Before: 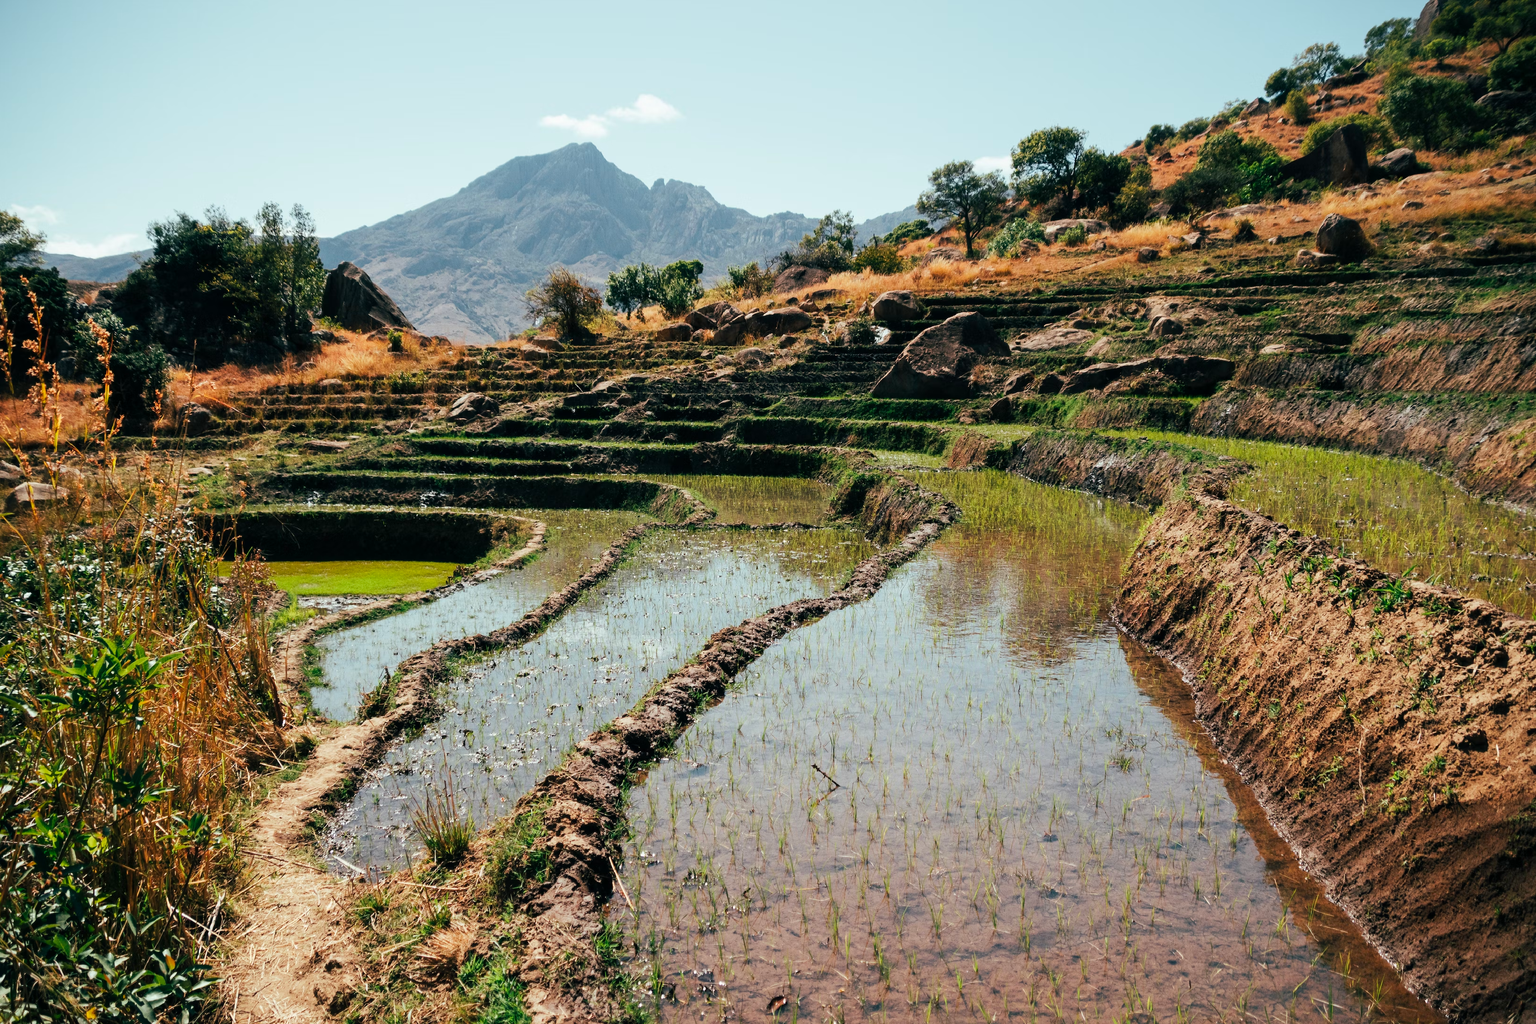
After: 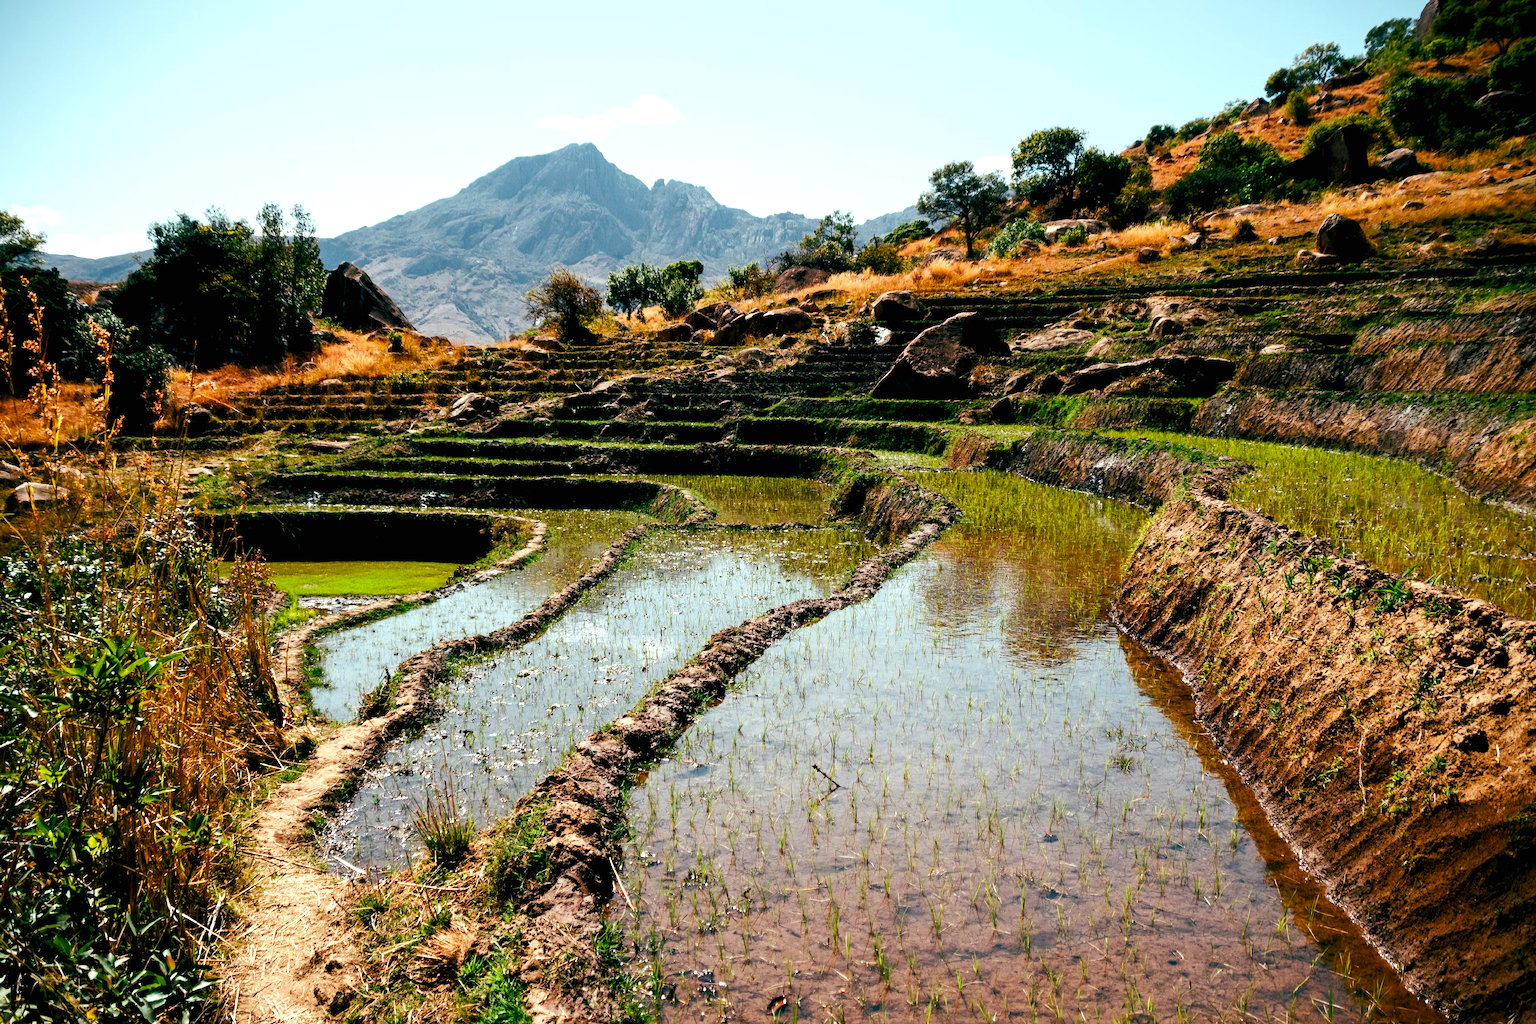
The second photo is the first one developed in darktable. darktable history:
color balance rgb: power › hue 210.61°, global offset › luminance -0.868%, perceptual saturation grading › global saturation 20%, perceptual saturation grading › highlights -25.645%, perceptual saturation grading › shadows 49.483%, perceptual brilliance grading › global brilliance 15.203%, perceptual brilliance grading › shadows -35.045%, global vibrance 8.394%
contrast brightness saturation: contrast -0.013, brightness -0.006, saturation 0.032
